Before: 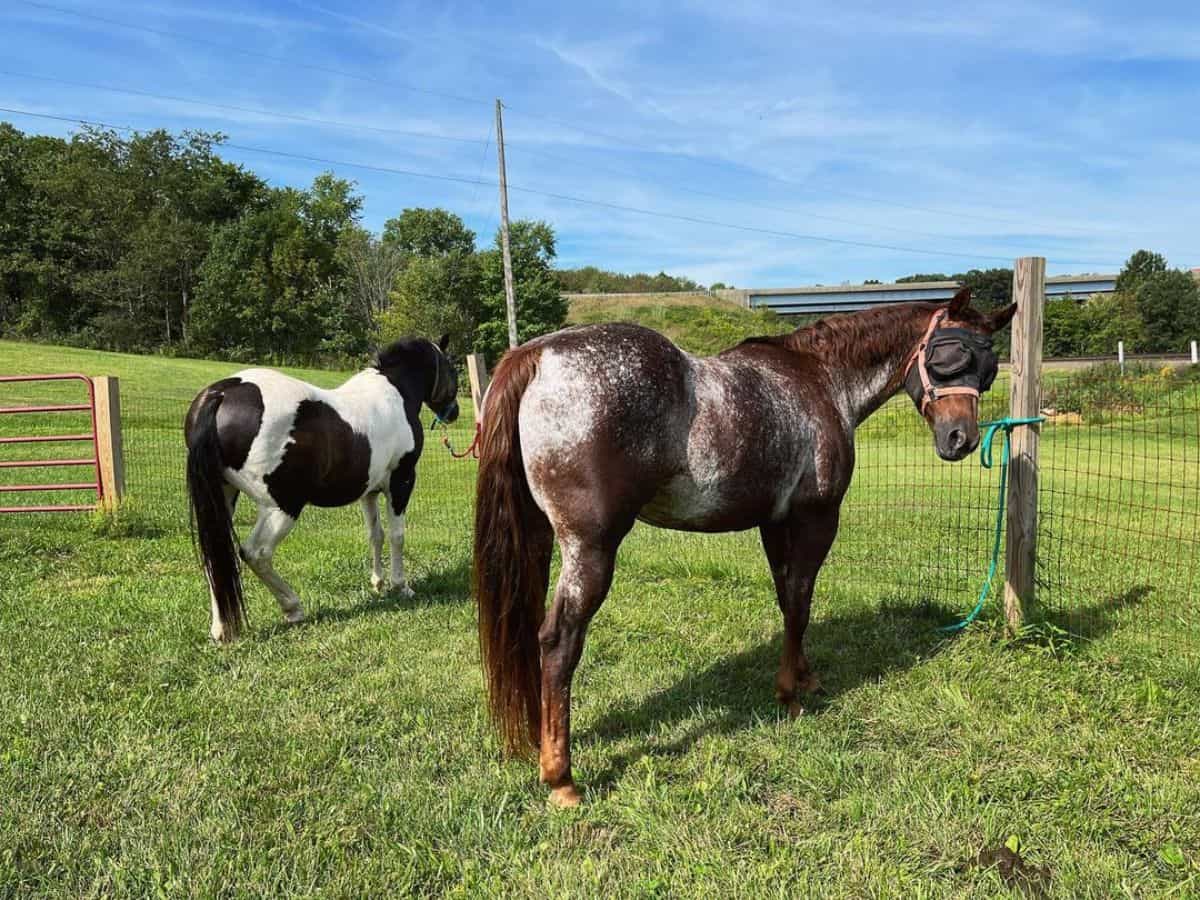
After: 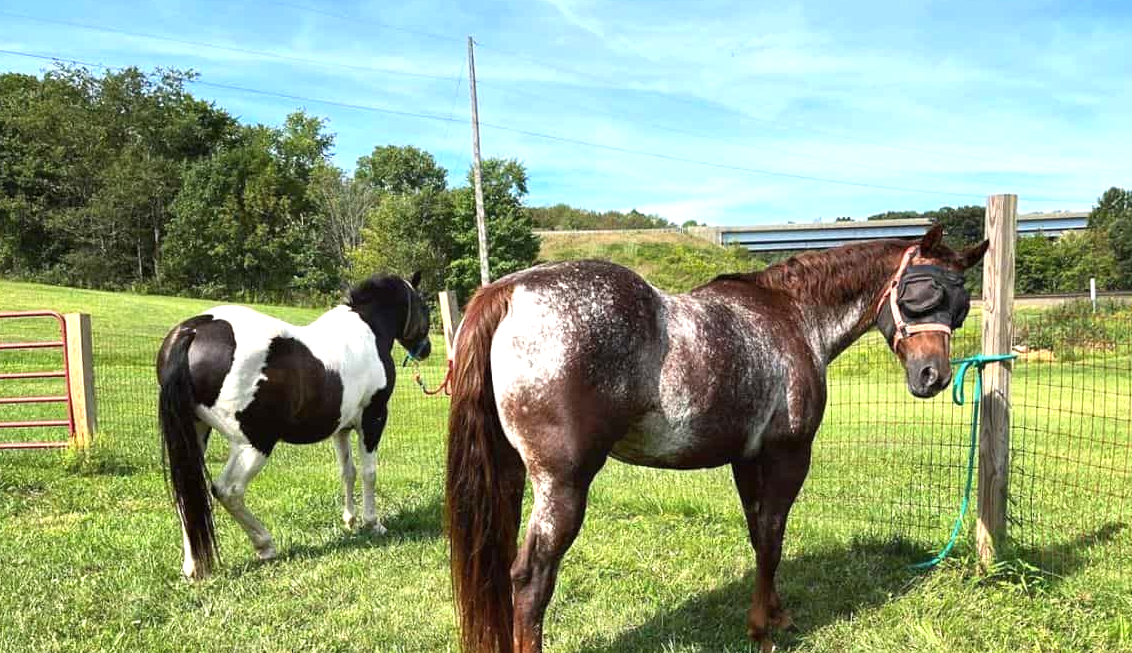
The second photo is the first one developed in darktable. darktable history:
crop: left 2.36%, top 7.065%, right 3.237%, bottom 20.344%
exposure: exposure 0.768 EV, compensate highlight preservation false
